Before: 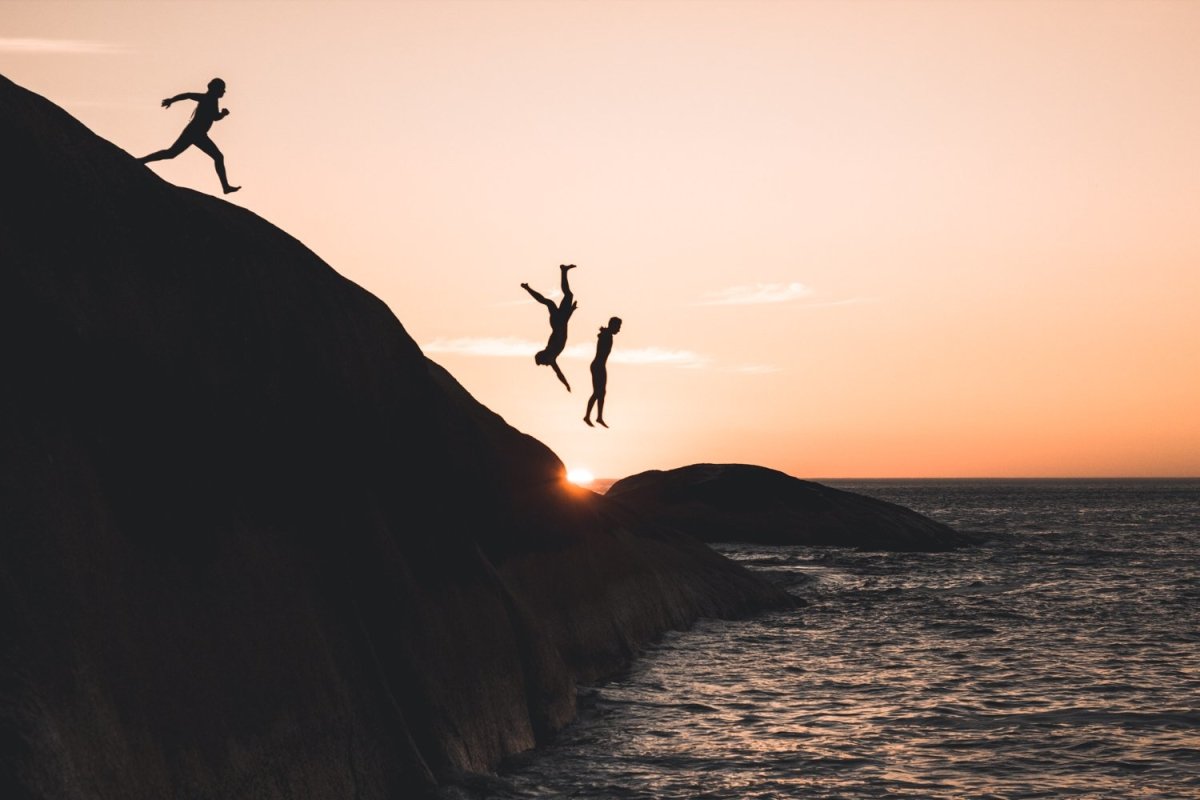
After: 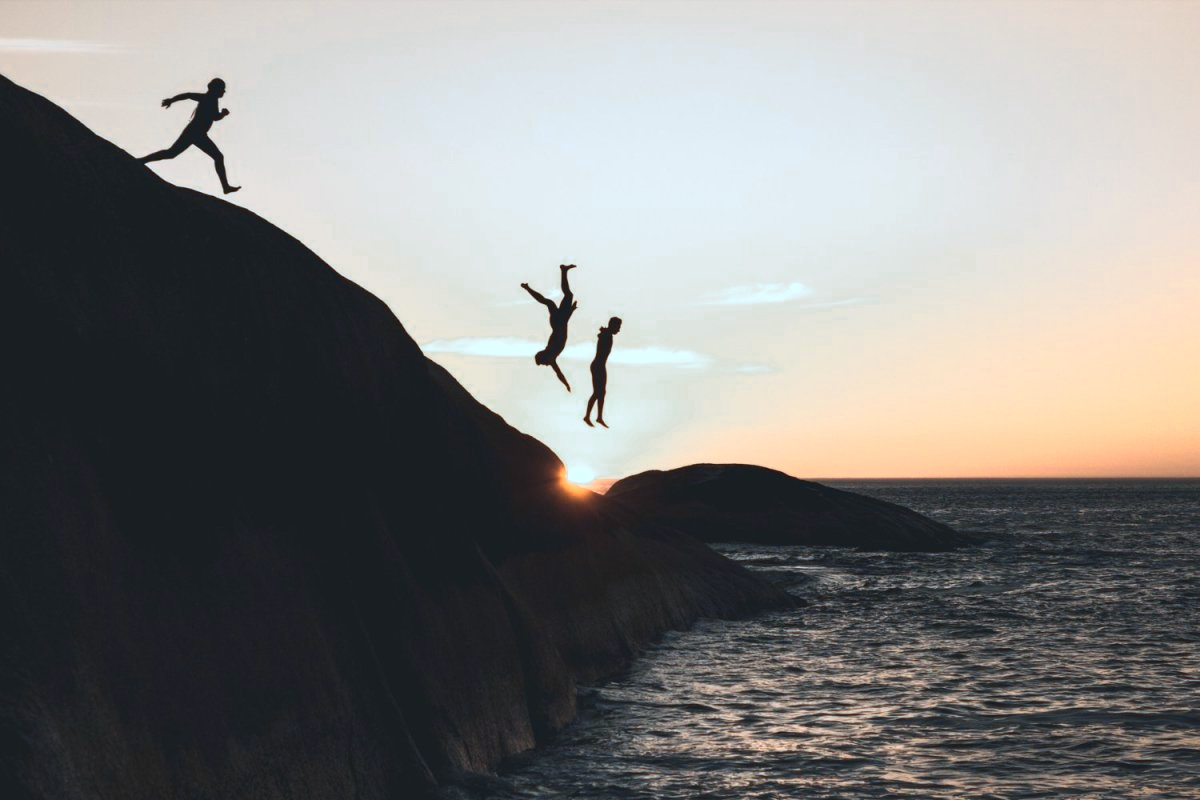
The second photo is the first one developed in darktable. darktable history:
color zones: curves: ch0 [(0.099, 0.624) (0.257, 0.596) (0.384, 0.376) (0.529, 0.492) (0.697, 0.564) (0.768, 0.532) (0.908, 0.644)]; ch1 [(0.112, 0.564) (0.254, 0.612) (0.432, 0.676) (0.592, 0.456) (0.743, 0.684) (0.888, 0.536)]; ch2 [(0.25, 0.5) (0.469, 0.36) (0.75, 0.5)]
color correction: highlights a* -11.83, highlights b* -15.81
